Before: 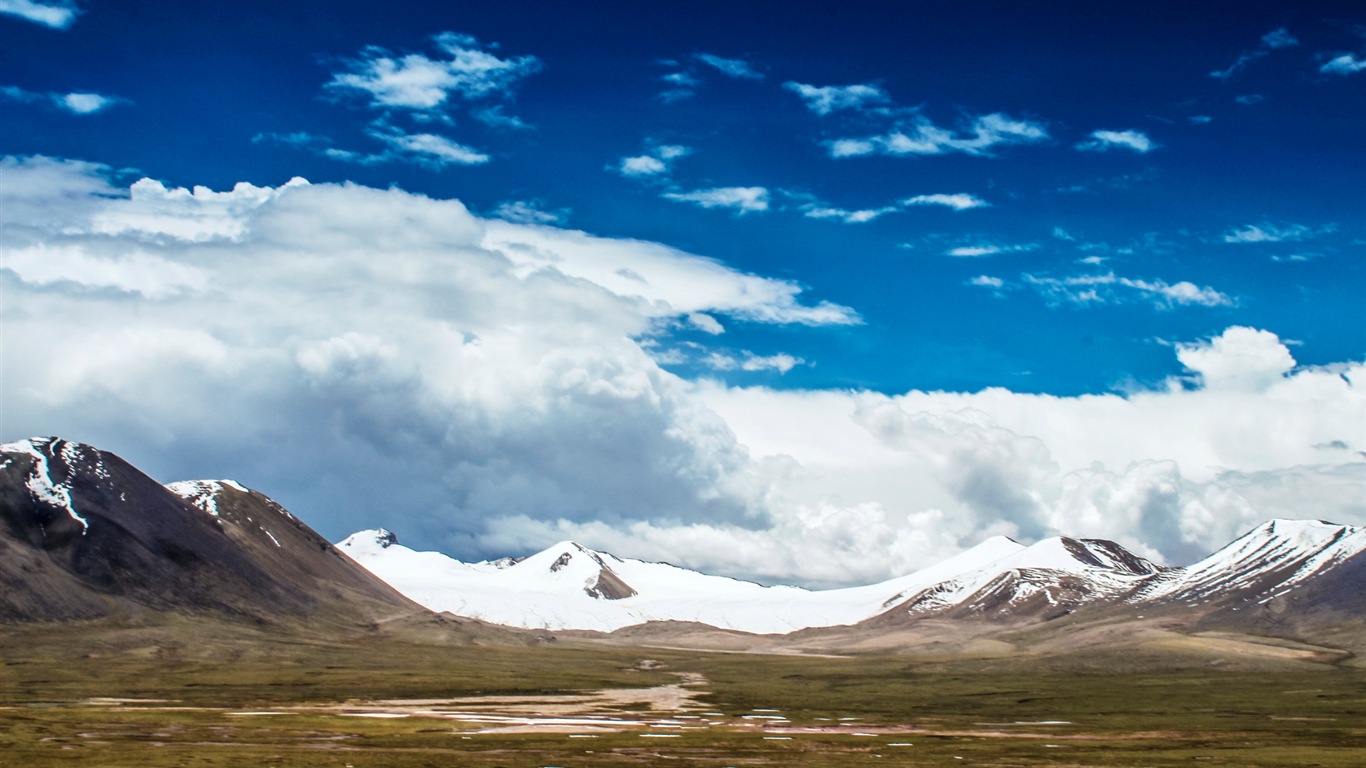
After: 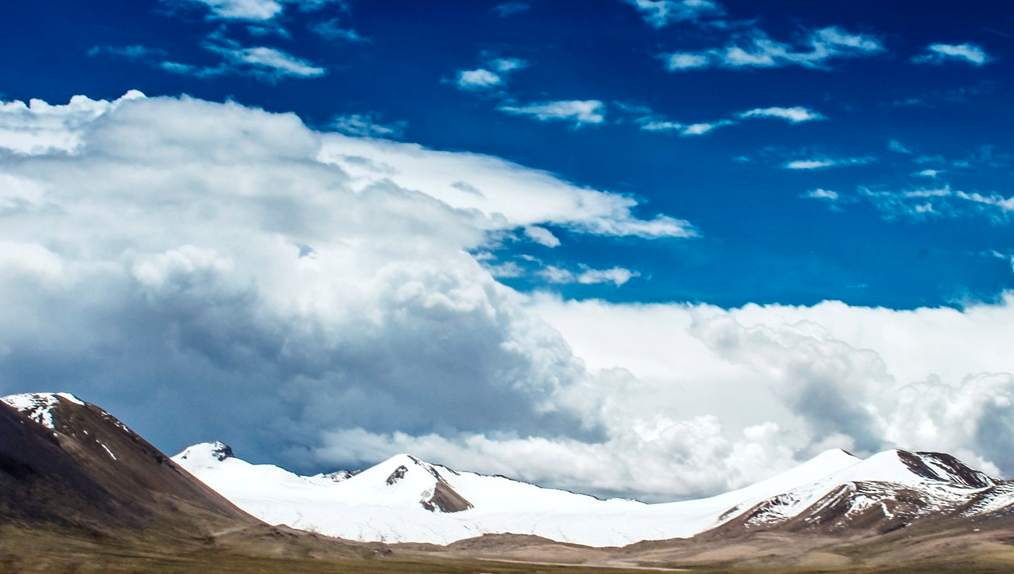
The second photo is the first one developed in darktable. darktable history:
shadows and highlights: shadows -8.31, white point adjustment 1.65, highlights 11.35, highlights color adjustment 55.33%
crop and rotate: left 12.061%, top 11.353%, right 13.672%, bottom 13.825%
contrast brightness saturation: contrast 0.066, brightness -0.129, saturation 0.058
